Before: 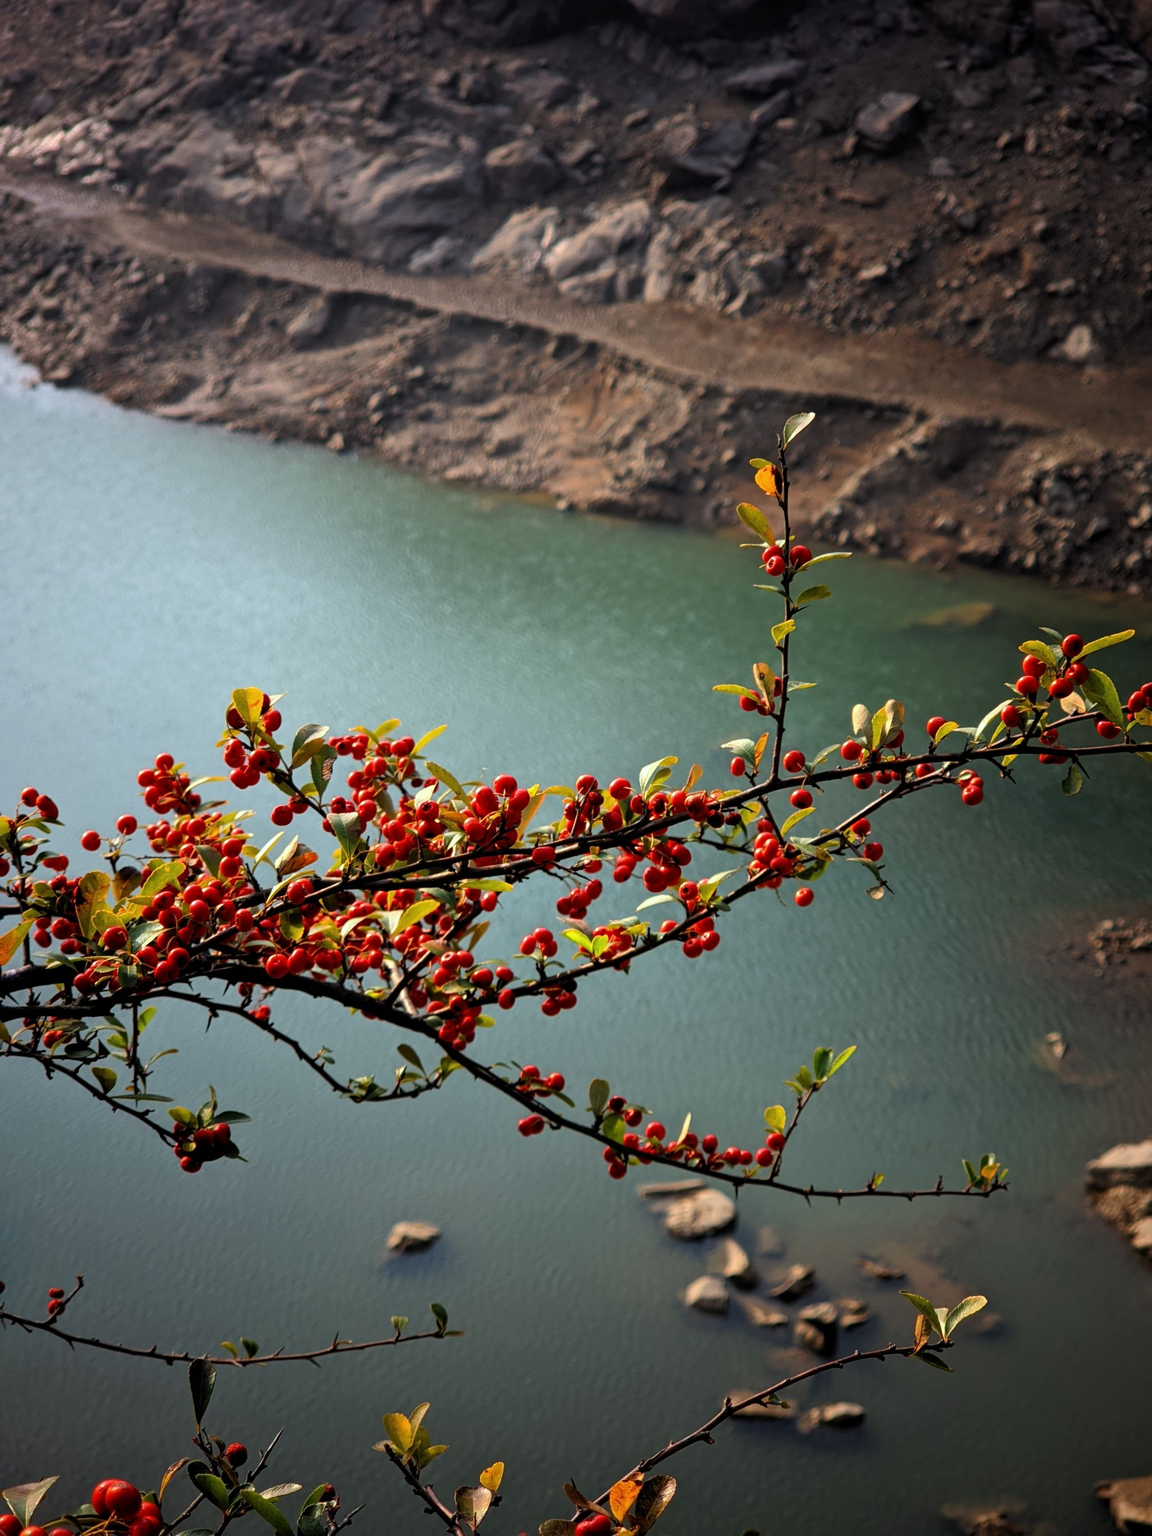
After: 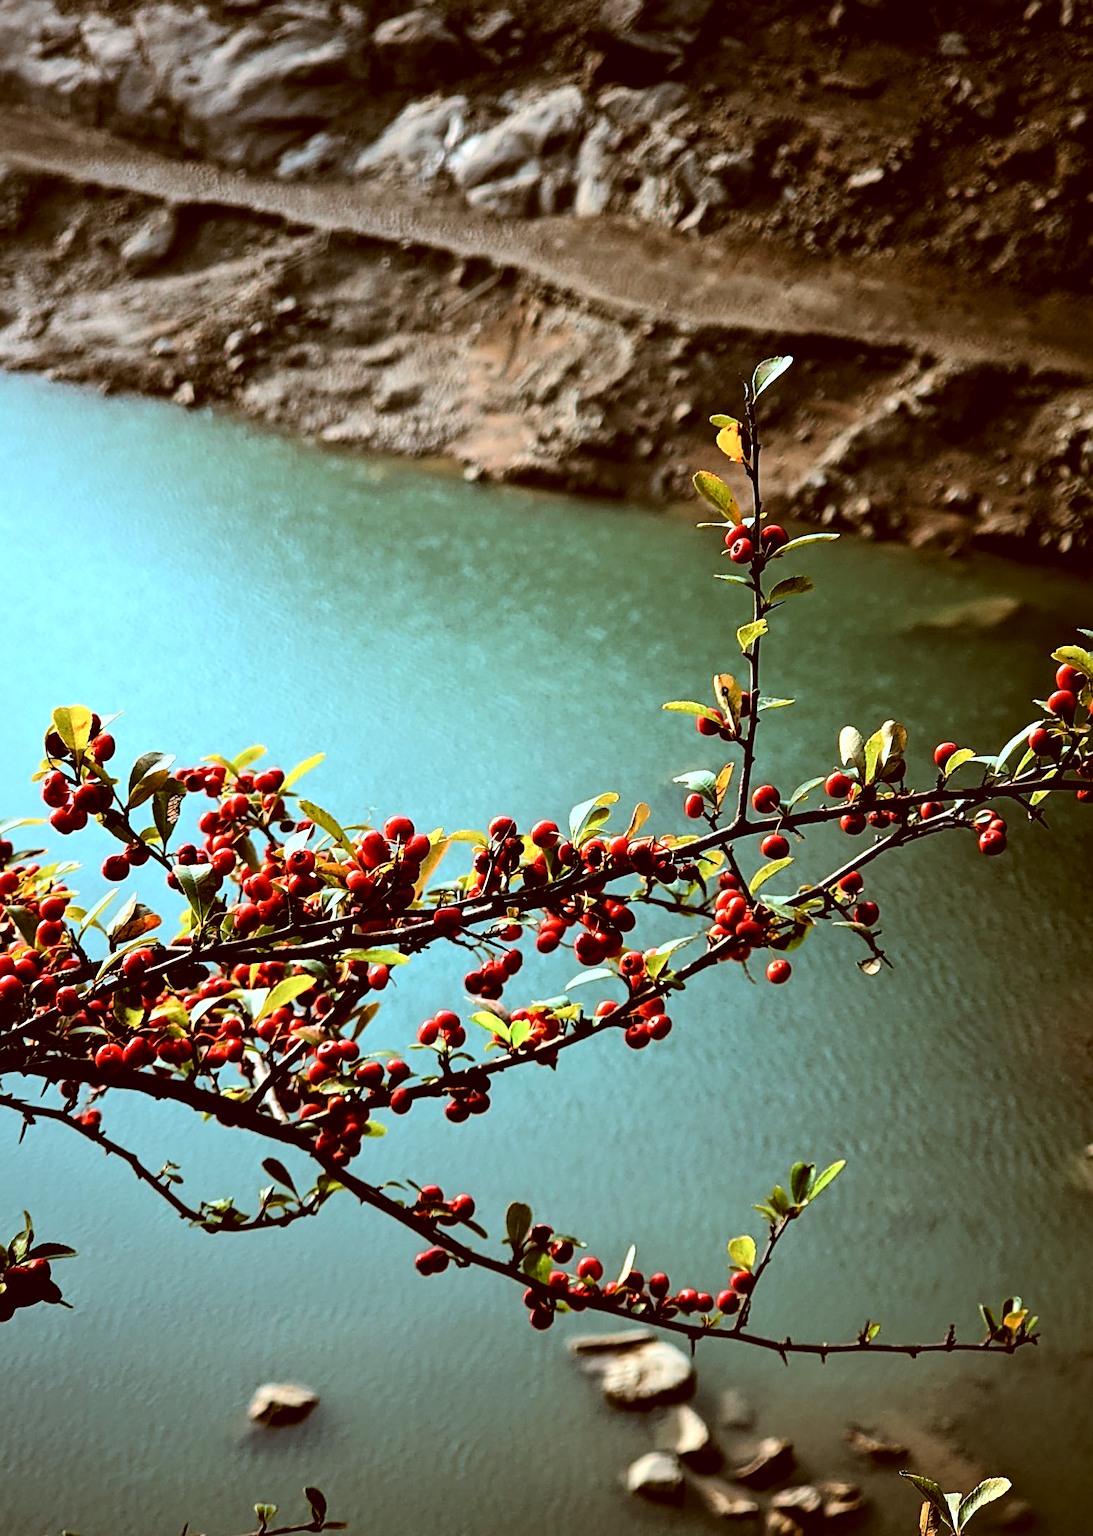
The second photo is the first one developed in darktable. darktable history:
crop: left 16.587%, top 8.597%, right 8.616%, bottom 12.627%
base curve: curves: ch0 [(0, 0) (0.036, 0.025) (0.121, 0.166) (0.206, 0.329) (0.605, 0.79) (1, 1)], preserve colors average RGB
sharpen: on, module defaults
levels: levels [0.062, 0.494, 0.925]
color correction: highlights a* -14.39, highlights b* -16.99, shadows a* 10.68, shadows b* 29.51
